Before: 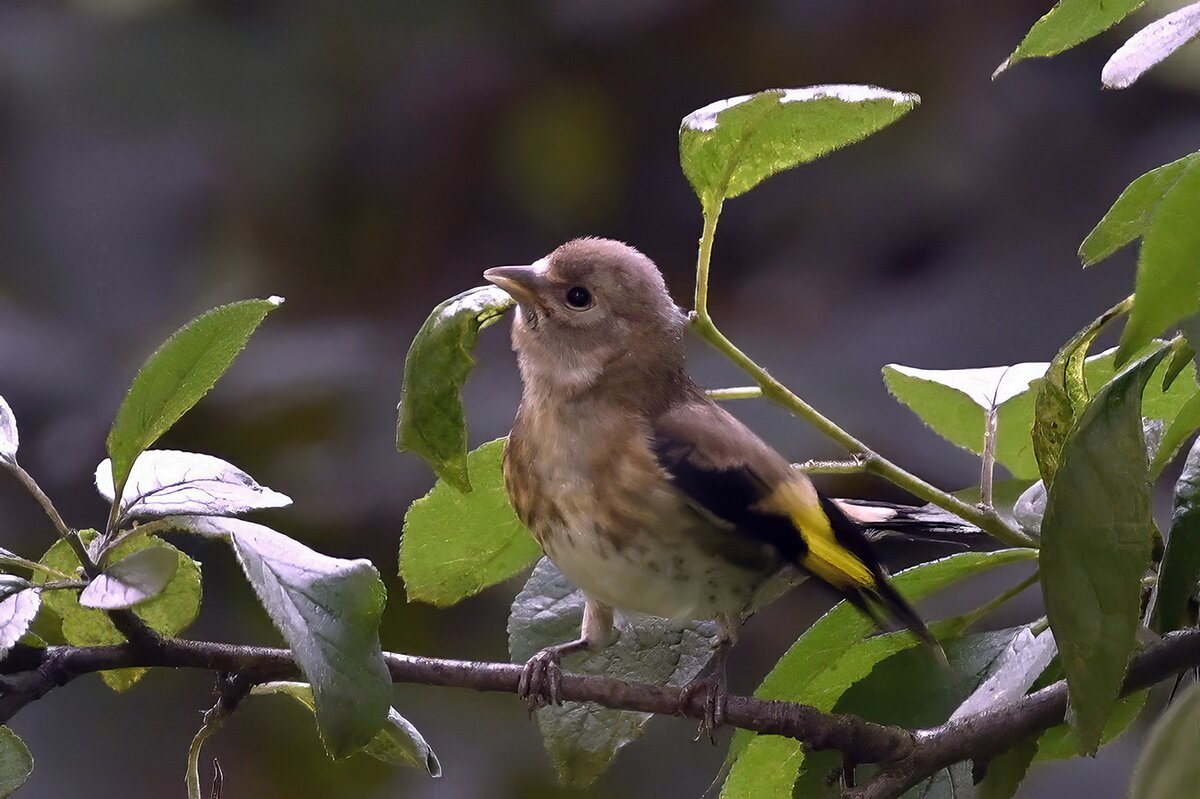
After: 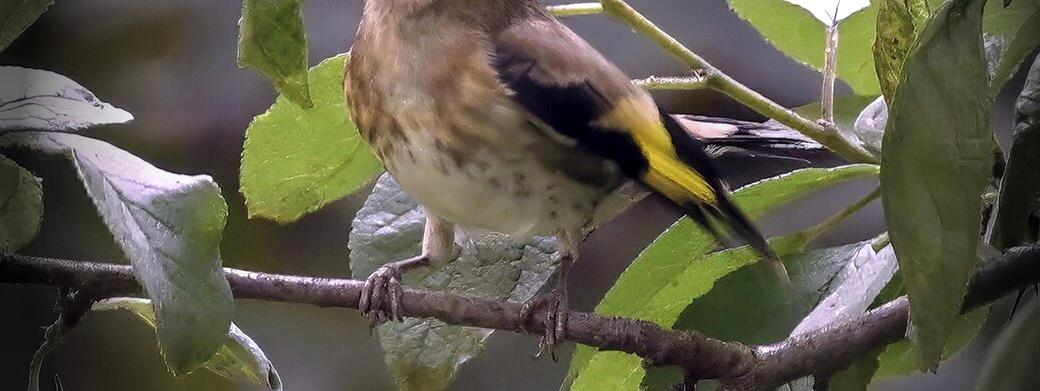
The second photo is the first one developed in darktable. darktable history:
crop and rotate: left 13.306%, top 48.129%, bottom 2.928%
vignetting: fall-off start 76.42%, fall-off radius 27.36%, brightness -0.872, center (0.037, -0.09), width/height ratio 0.971
contrast brightness saturation: brightness 0.13
local contrast: on, module defaults
